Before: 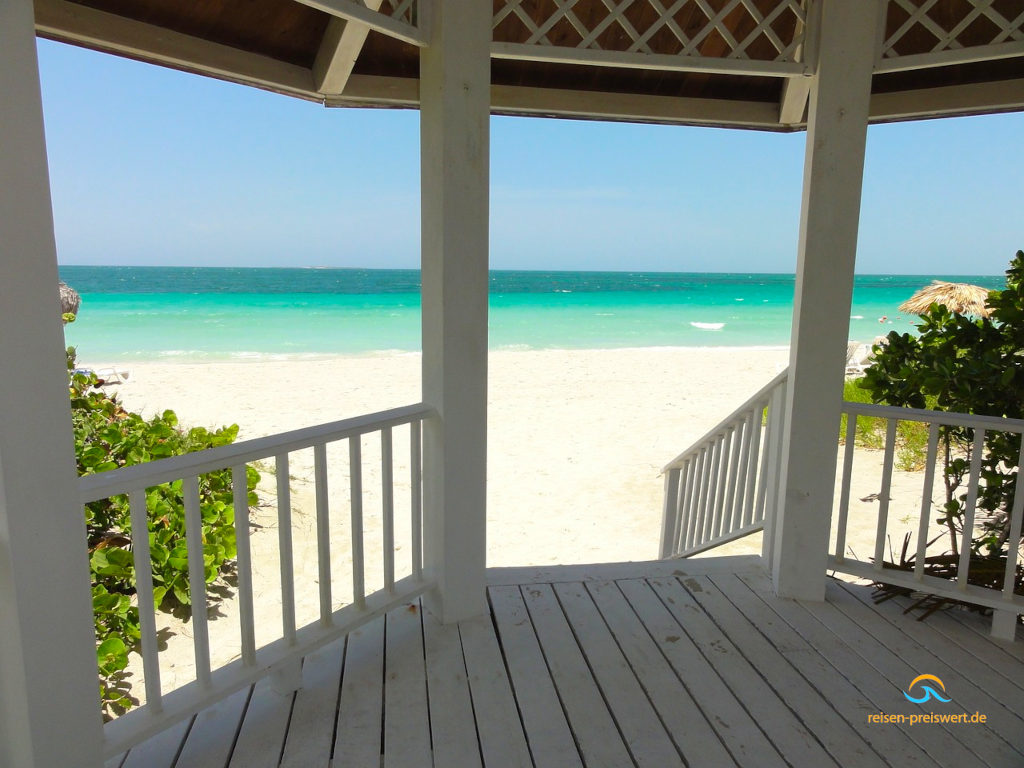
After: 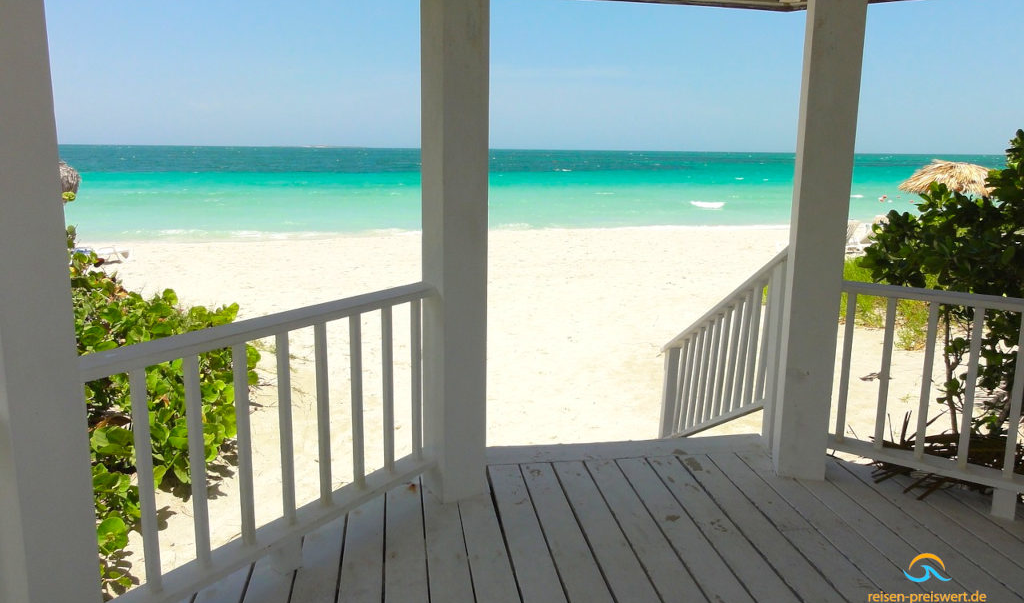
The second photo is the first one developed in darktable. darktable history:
crop and rotate: top 15.855%, bottom 5.551%
tone equalizer: edges refinement/feathering 500, mask exposure compensation -1.57 EV, preserve details no
